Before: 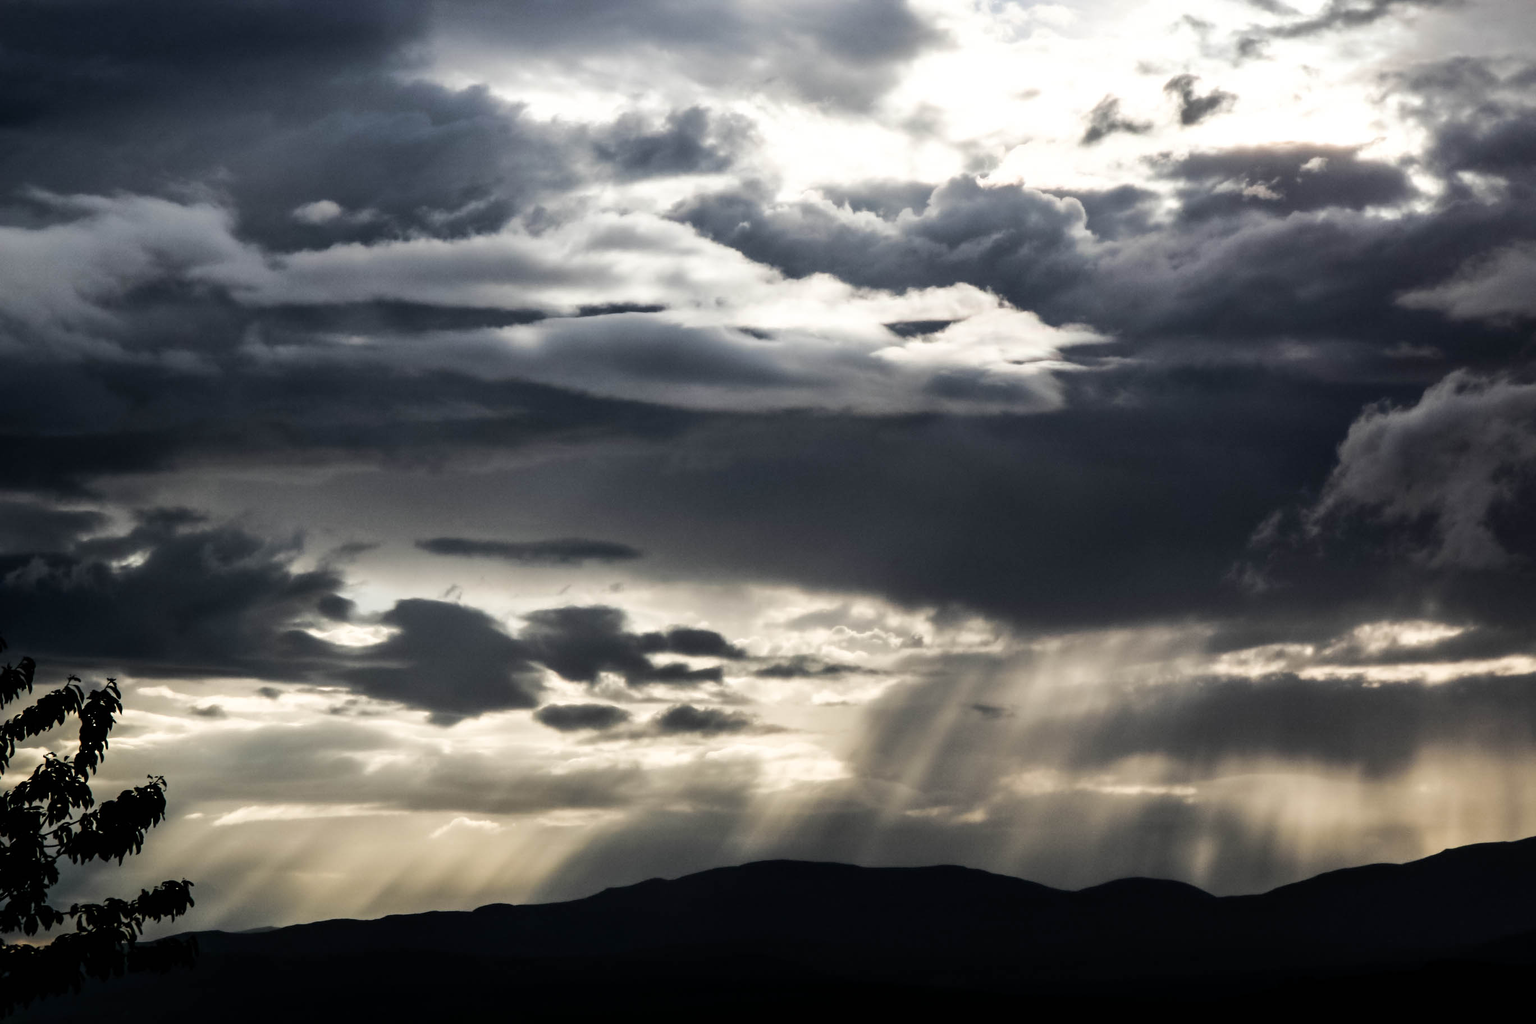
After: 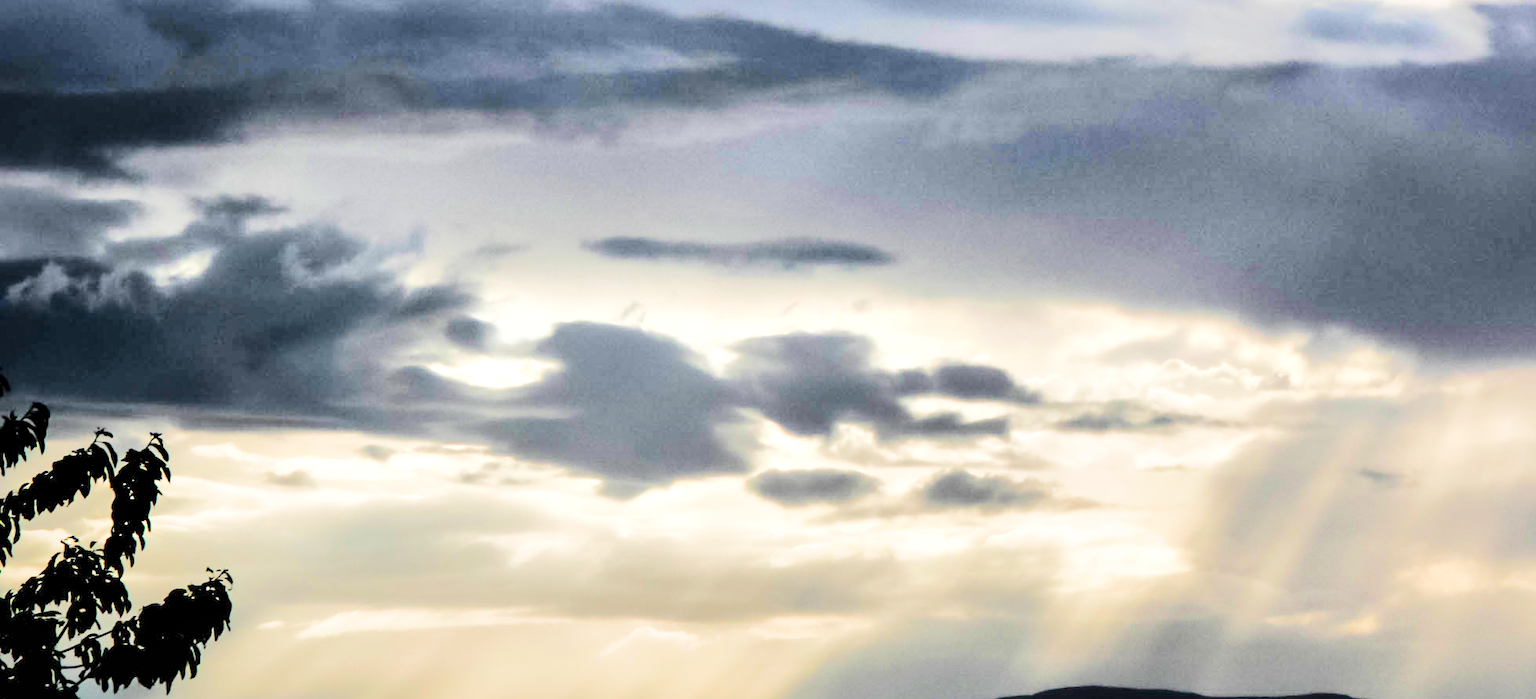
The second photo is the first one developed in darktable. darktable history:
crop: top 36.027%, right 28.401%, bottom 15.069%
local contrast: mode bilateral grid, contrast 99, coarseness 100, detail 165%, midtone range 0.2
exposure: black level correction 0, exposure 1.2 EV, compensate highlight preservation false
contrast brightness saturation: contrast 0.201, brightness 0.159, saturation 0.219
filmic rgb: middle gray luminance 4.06%, black relative exposure -13 EV, white relative exposure 5.03 EV, target black luminance 0%, hardness 5.15, latitude 59.6%, contrast 0.76, highlights saturation mix 3.95%, shadows ↔ highlights balance 25.75%, color science v5 (2021), contrast in shadows safe, contrast in highlights safe
tone equalizer: -7 EV 0.15 EV, -6 EV 0.58 EV, -5 EV 1.12 EV, -4 EV 1.33 EV, -3 EV 1.14 EV, -2 EV 0.6 EV, -1 EV 0.164 EV, edges refinement/feathering 500, mask exposure compensation -1.57 EV, preserve details no
